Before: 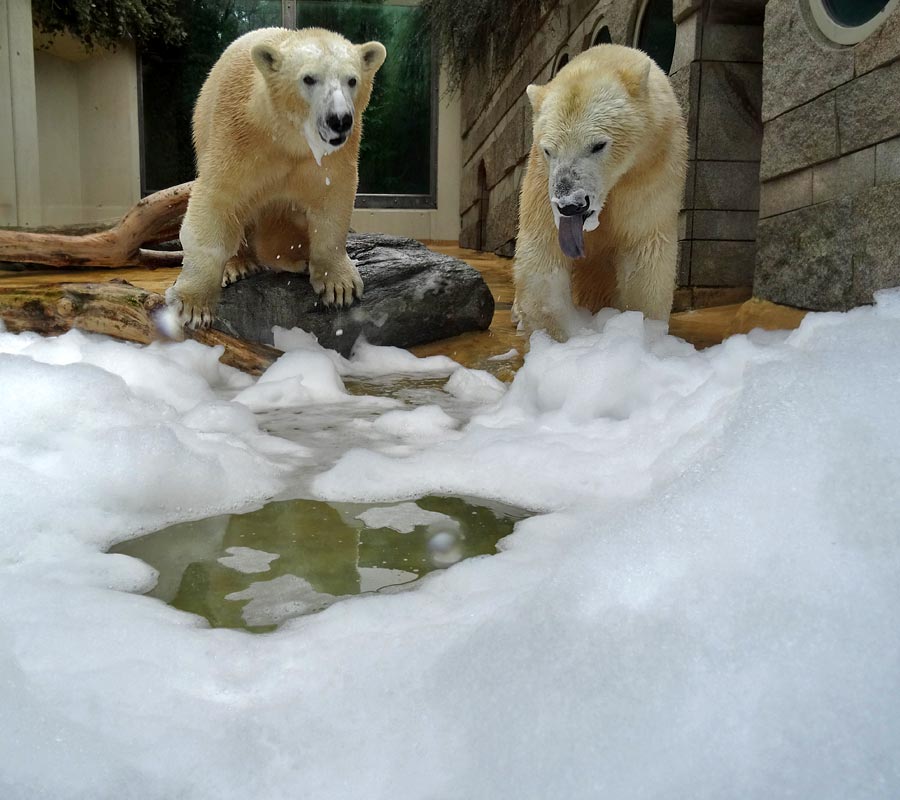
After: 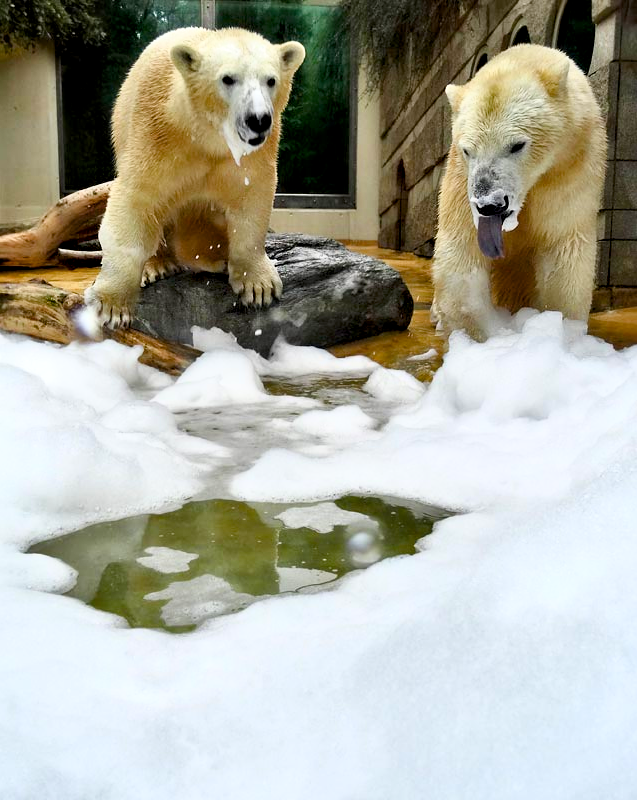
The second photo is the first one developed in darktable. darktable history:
contrast equalizer: y [[0.536, 0.565, 0.581, 0.516, 0.52, 0.491], [0.5 ×6], [0.5 ×6], [0 ×6], [0 ×6]]
base curve: curves: ch0 [(0, 0) (0.557, 0.834) (1, 1)]
crop and rotate: left 9.061%, right 20.142%
tone equalizer: on, module defaults
white balance: emerald 1
color balance rgb: perceptual saturation grading › global saturation 20%, perceptual saturation grading › highlights -25%, perceptual saturation grading › shadows 25%
